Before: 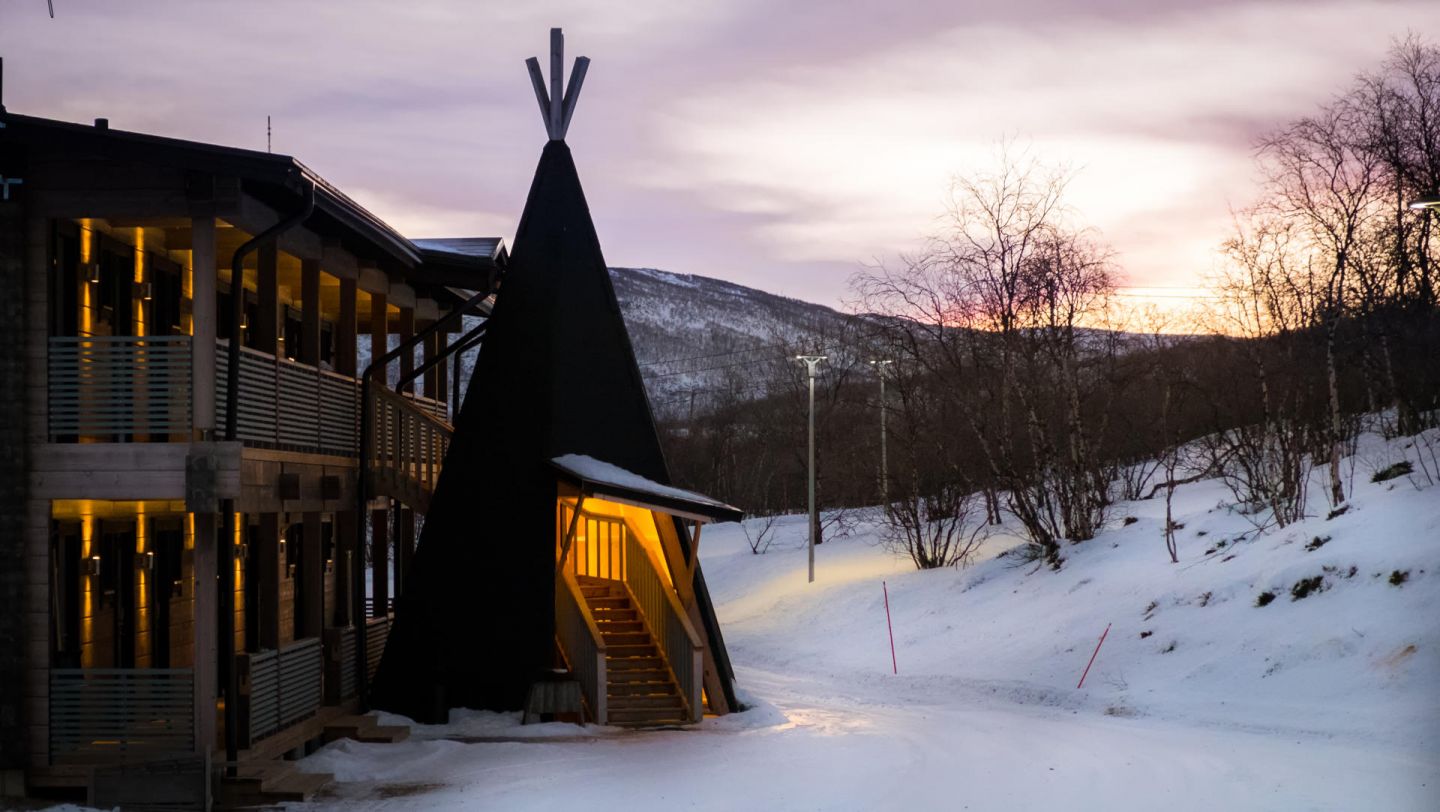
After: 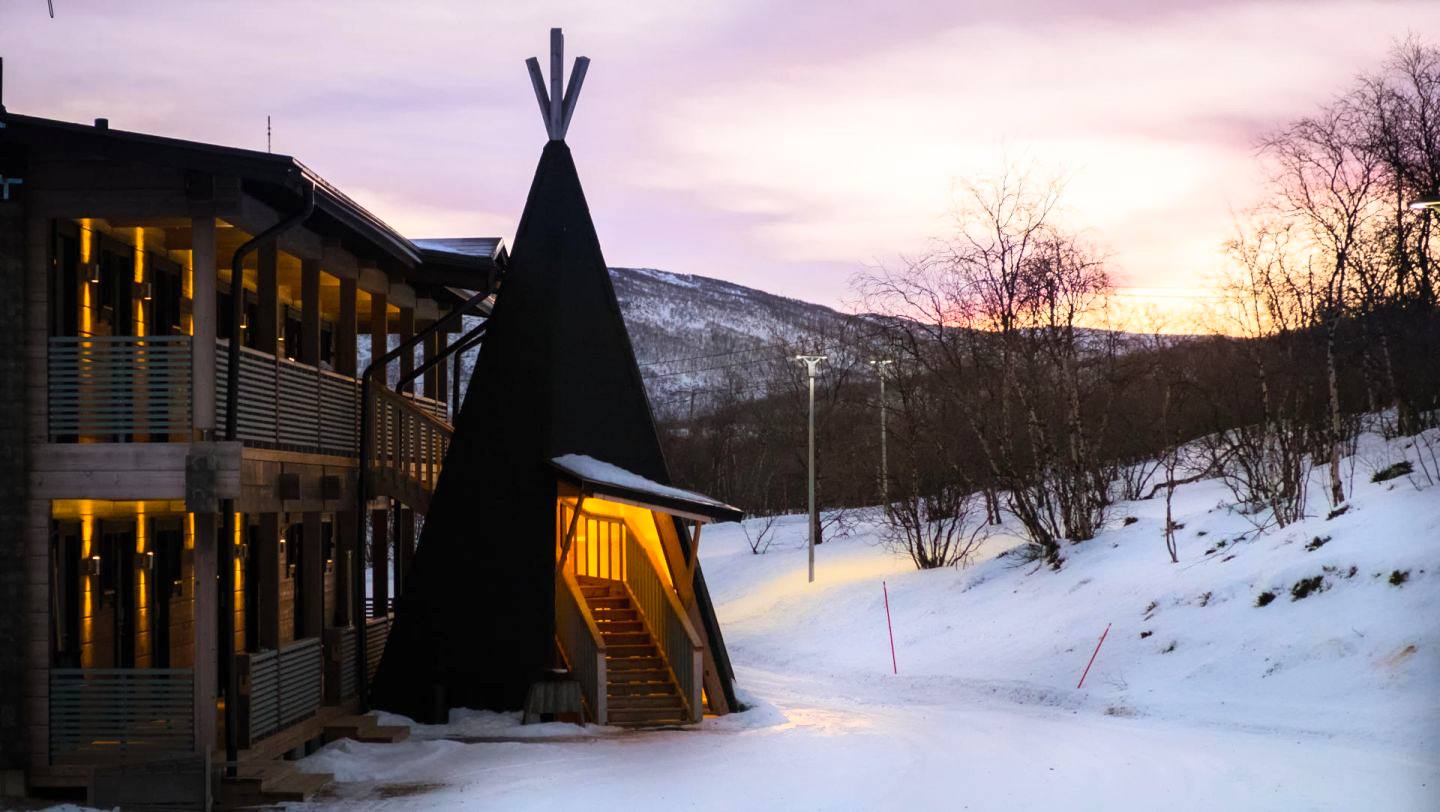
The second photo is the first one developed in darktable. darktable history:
contrast brightness saturation: contrast 0.201, brightness 0.161, saturation 0.215
